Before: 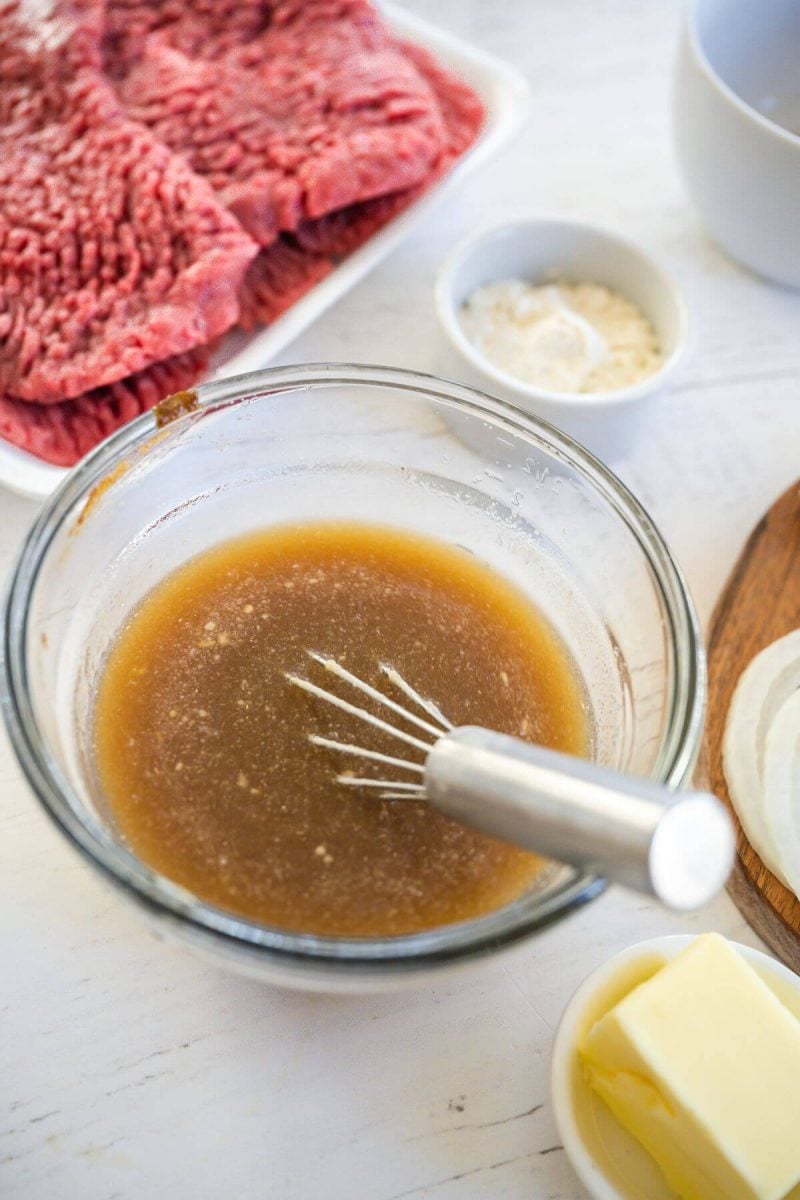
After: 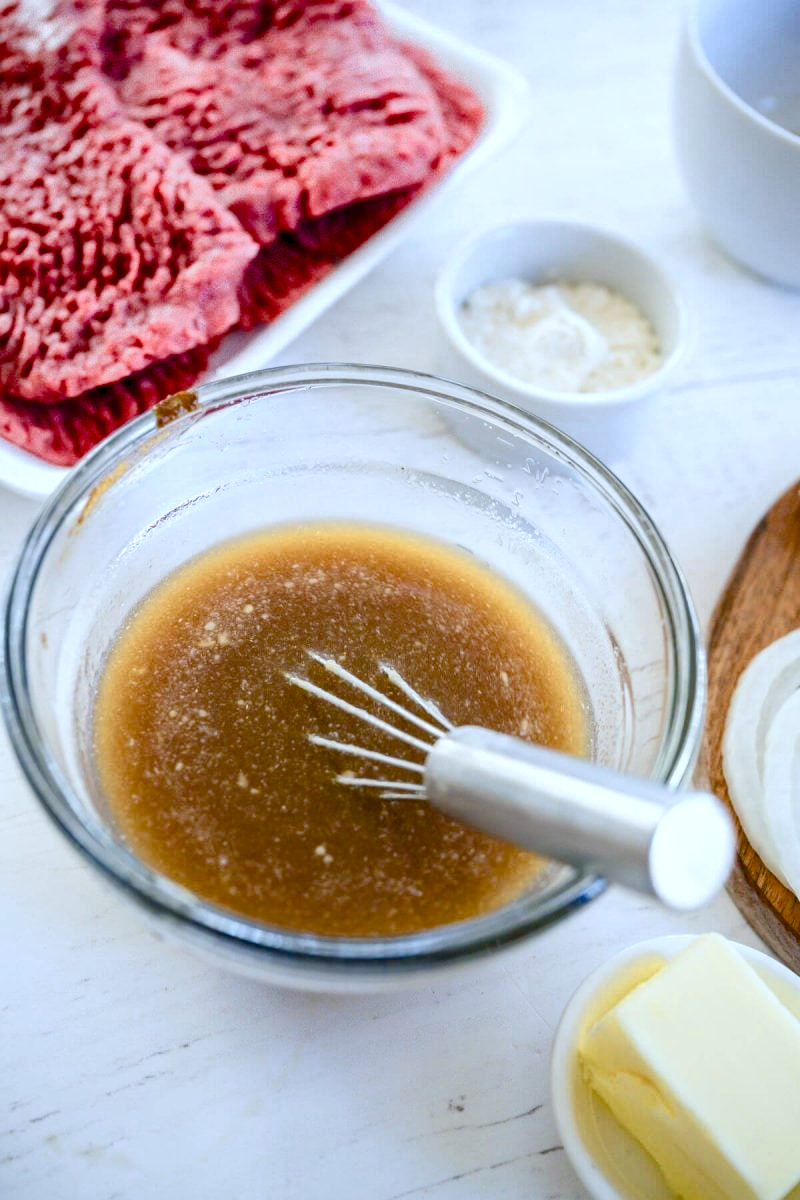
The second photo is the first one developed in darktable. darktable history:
color correction: highlights b* 0.068, saturation 0.978
color calibration: illuminant as shot in camera, x 0.378, y 0.381, temperature 4100.69 K, saturation algorithm version 1 (2020)
color balance rgb: global offset › luminance -0.5%, linear chroma grading › global chroma 9.739%, perceptual saturation grading › global saturation 20%, perceptual saturation grading › highlights -50.052%, perceptual saturation grading › shadows 30.6%, saturation formula JzAzBz (2021)
